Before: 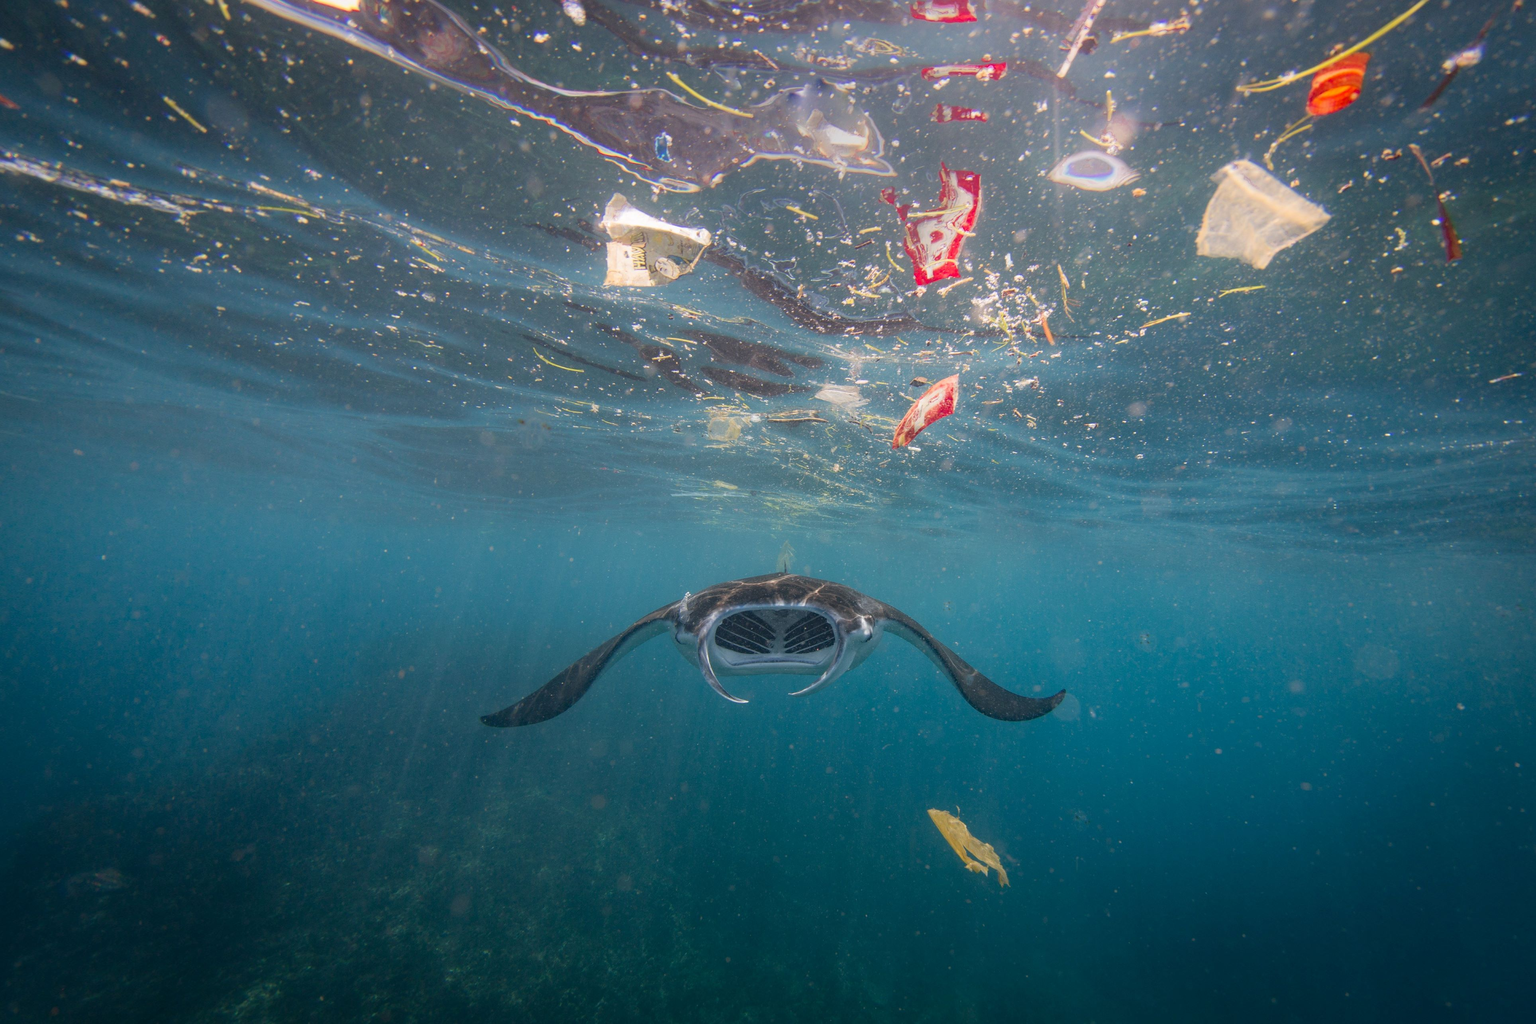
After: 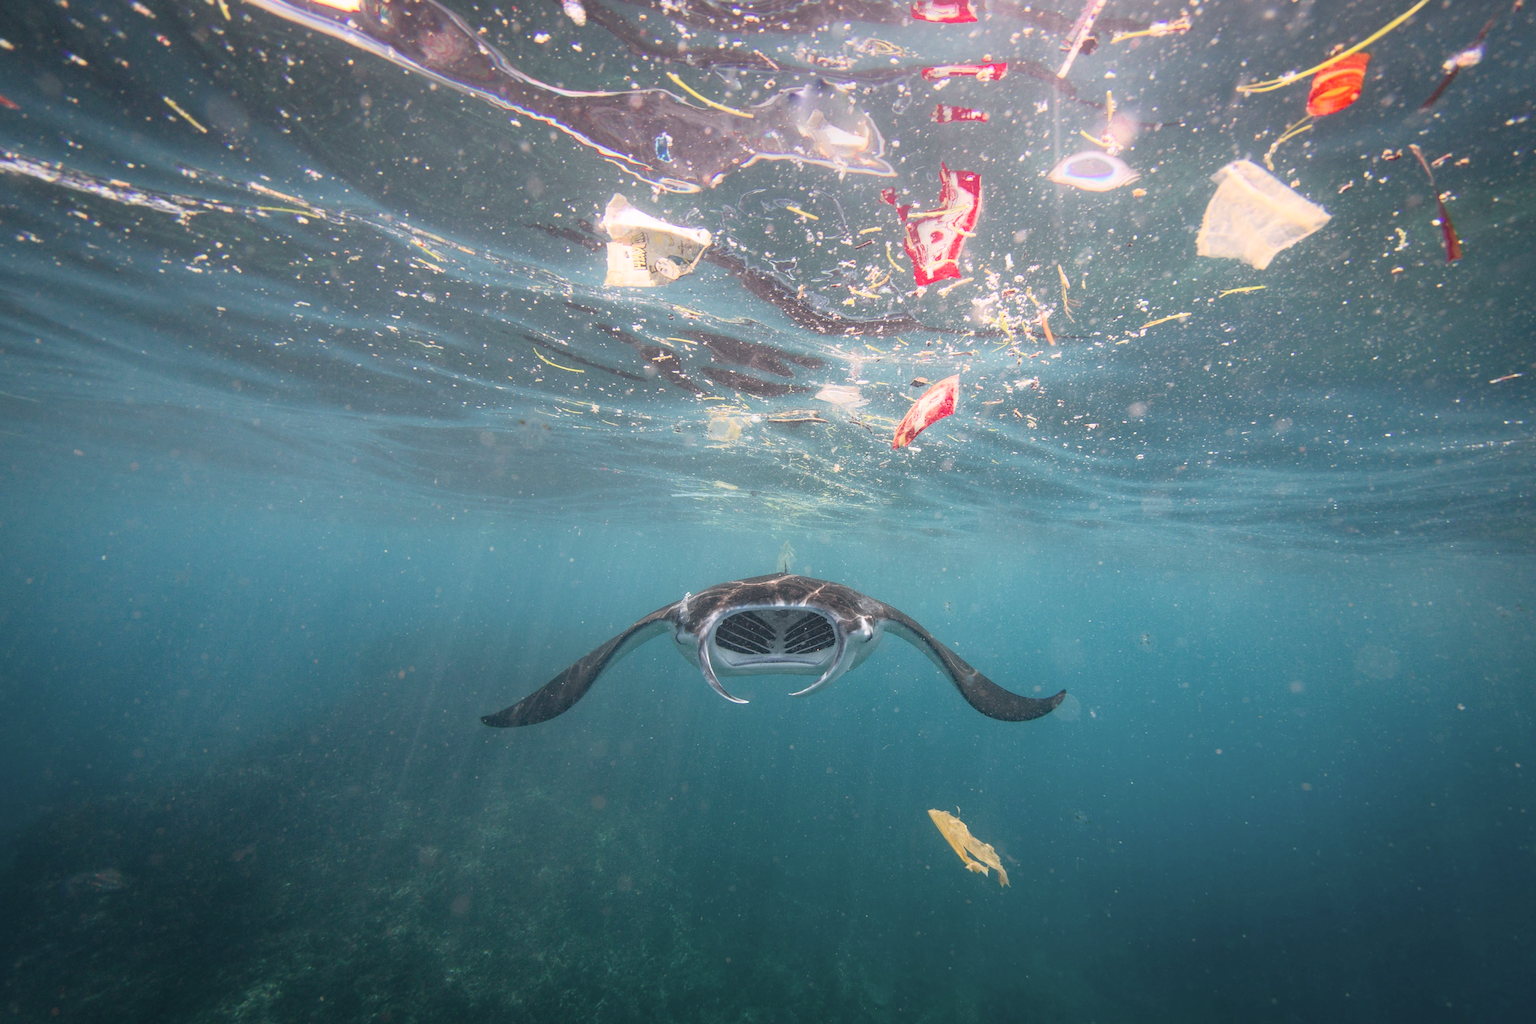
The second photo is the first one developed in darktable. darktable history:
tone curve: curves: ch0 [(0.003, 0.029) (0.188, 0.252) (0.46, 0.56) (0.608, 0.748) (0.871, 0.955) (1, 1)]; ch1 [(0, 0) (0.35, 0.356) (0.45, 0.453) (0.508, 0.515) (0.618, 0.634) (1, 1)]; ch2 [(0, 0) (0.456, 0.469) (0.5, 0.5) (0.634, 0.625) (1, 1)], color space Lab, independent channels, preserve colors none
